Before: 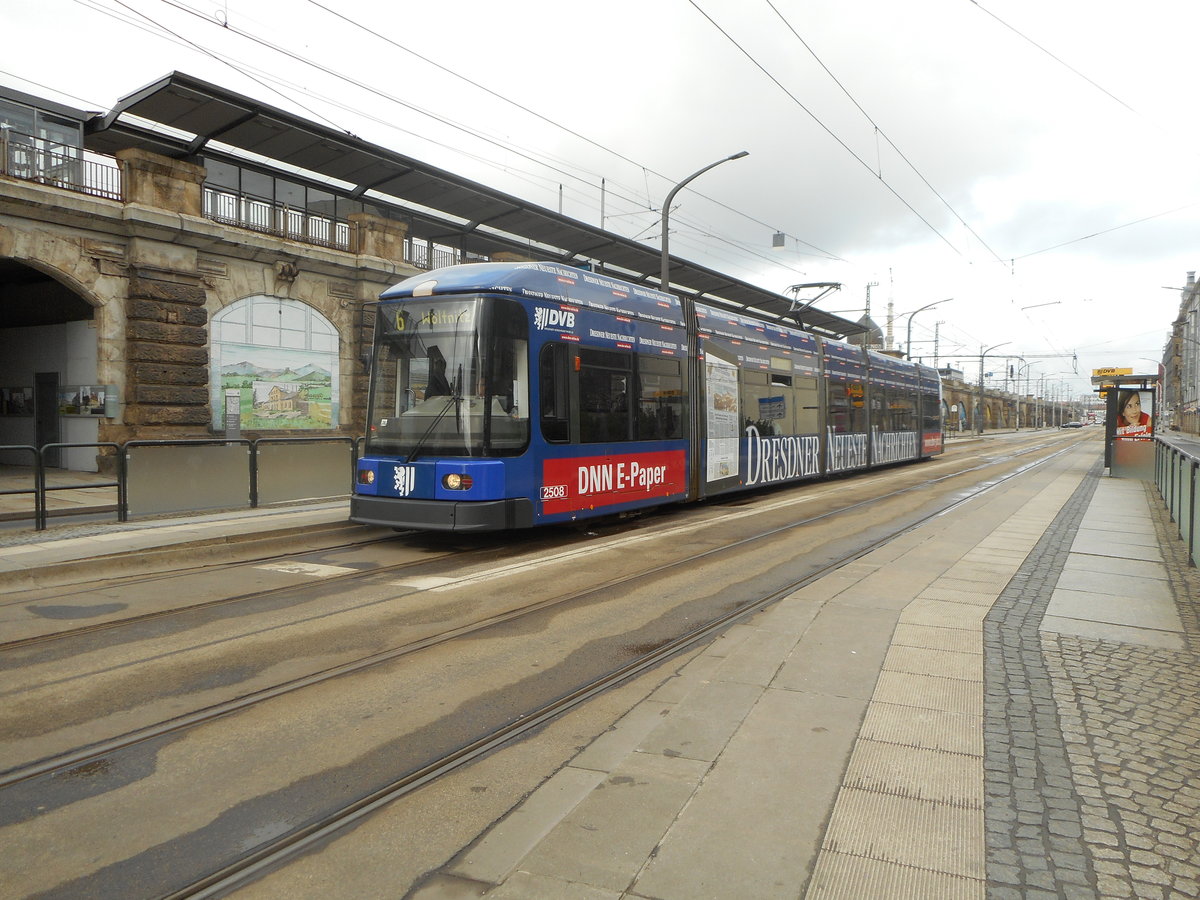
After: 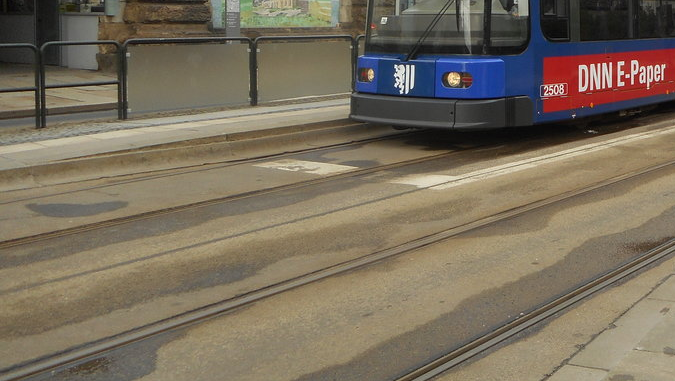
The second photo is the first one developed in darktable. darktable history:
crop: top 44.706%, right 43.729%, bottom 12.865%
